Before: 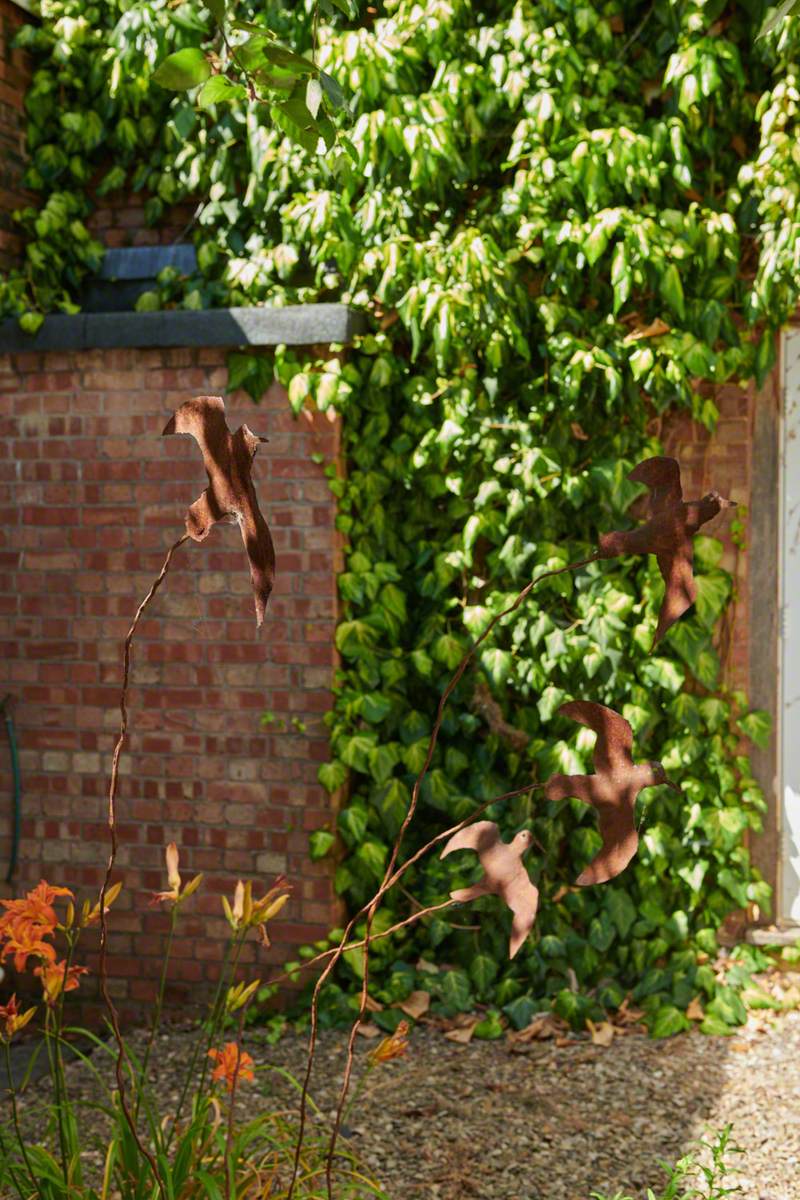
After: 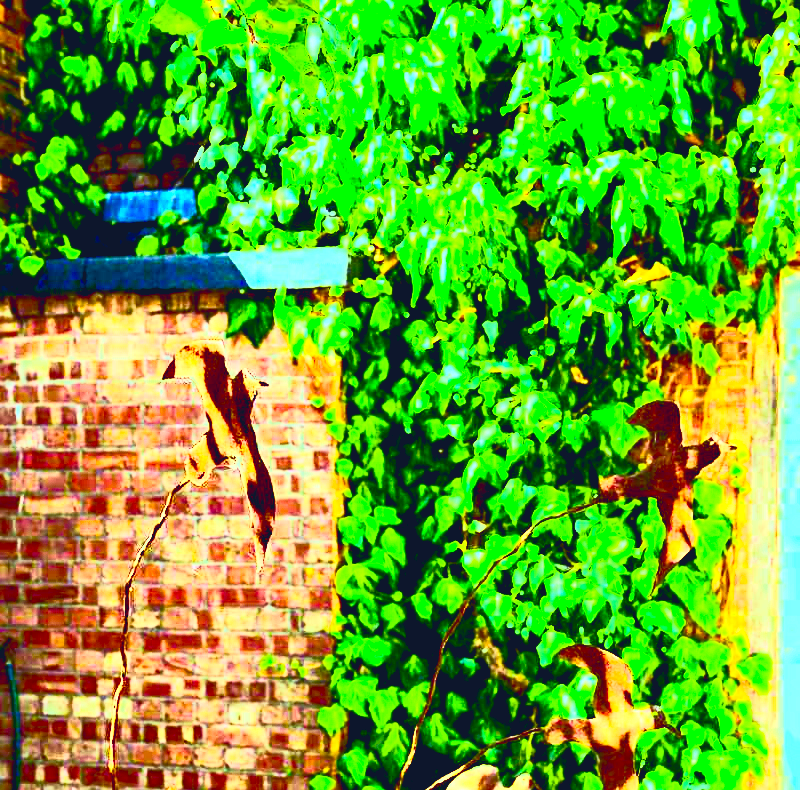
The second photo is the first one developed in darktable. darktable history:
exposure: black level correction 0.014, exposure 1.783 EV, compensate highlight preservation false
crop and rotate: top 4.729%, bottom 29.408%
sharpen: amount 0.21
velvia: on, module defaults
contrast brightness saturation: contrast 0.843, brightness 0.583, saturation 0.609
color balance rgb: shadows lift › luminance -29.059%, shadows lift › chroma 15.279%, shadows lift › hue 267.47°, power › hue 61.13°, highlights gain › chroma 5.282%, highlights gain › hue 194.02°, global offset › luminance 0.779%, linear chroma grading › global chroma 3.856%, perceptual saturation grading › global saturation 0.012%, global vibrance 24.99%
haze removal: compatibility mode true, adaptive false
